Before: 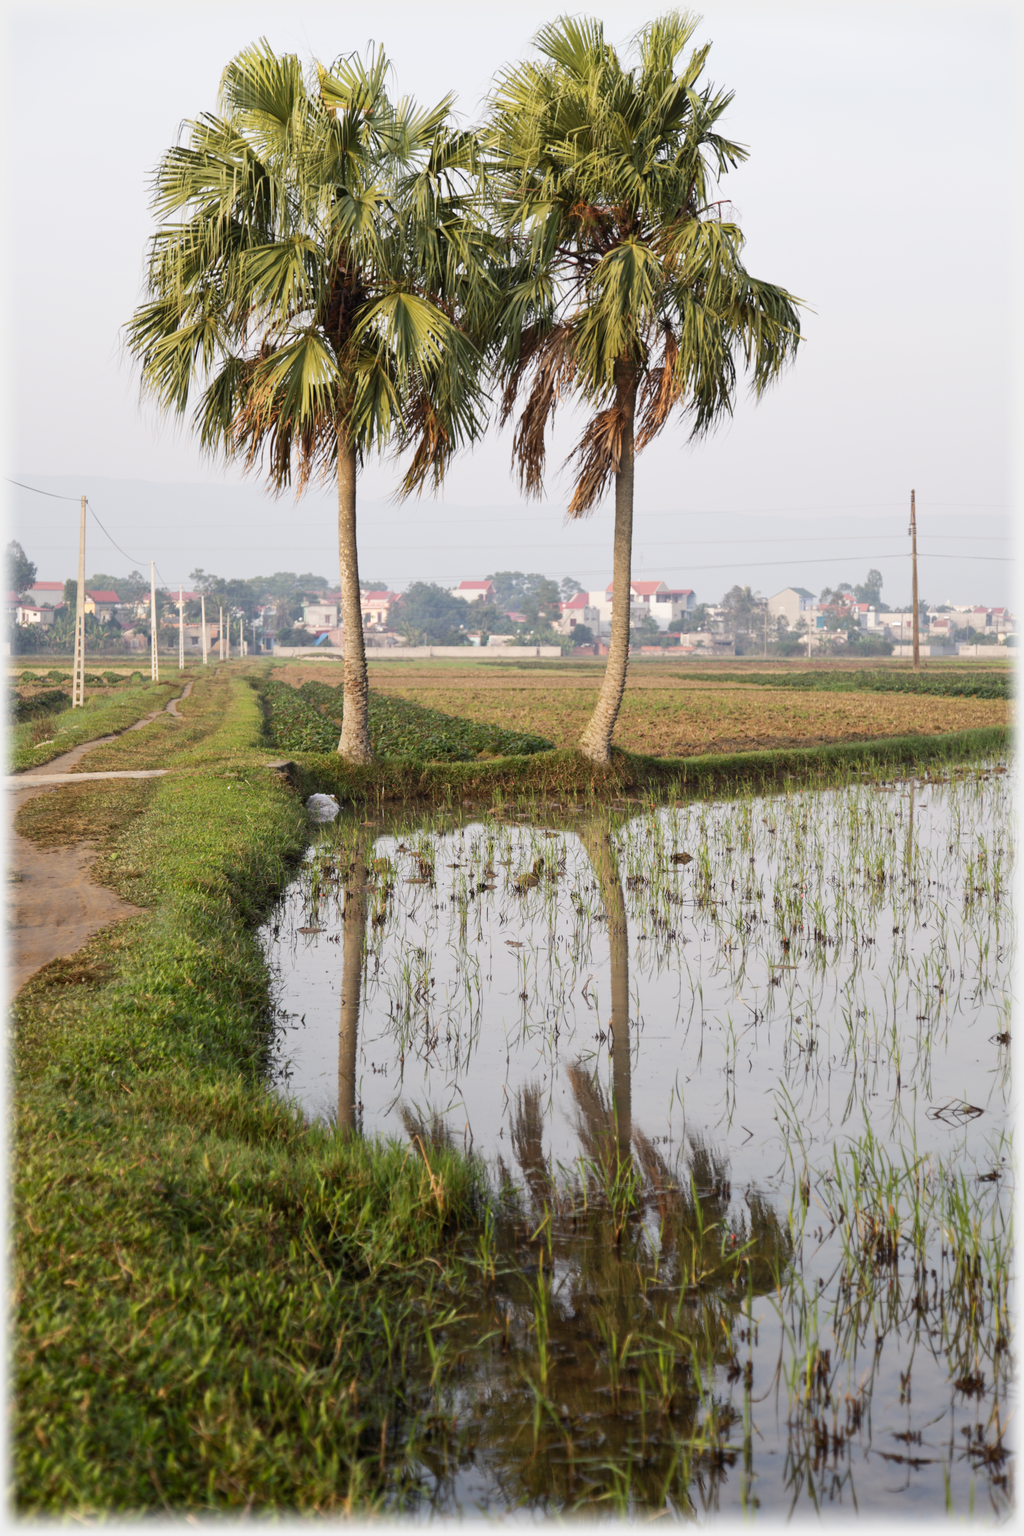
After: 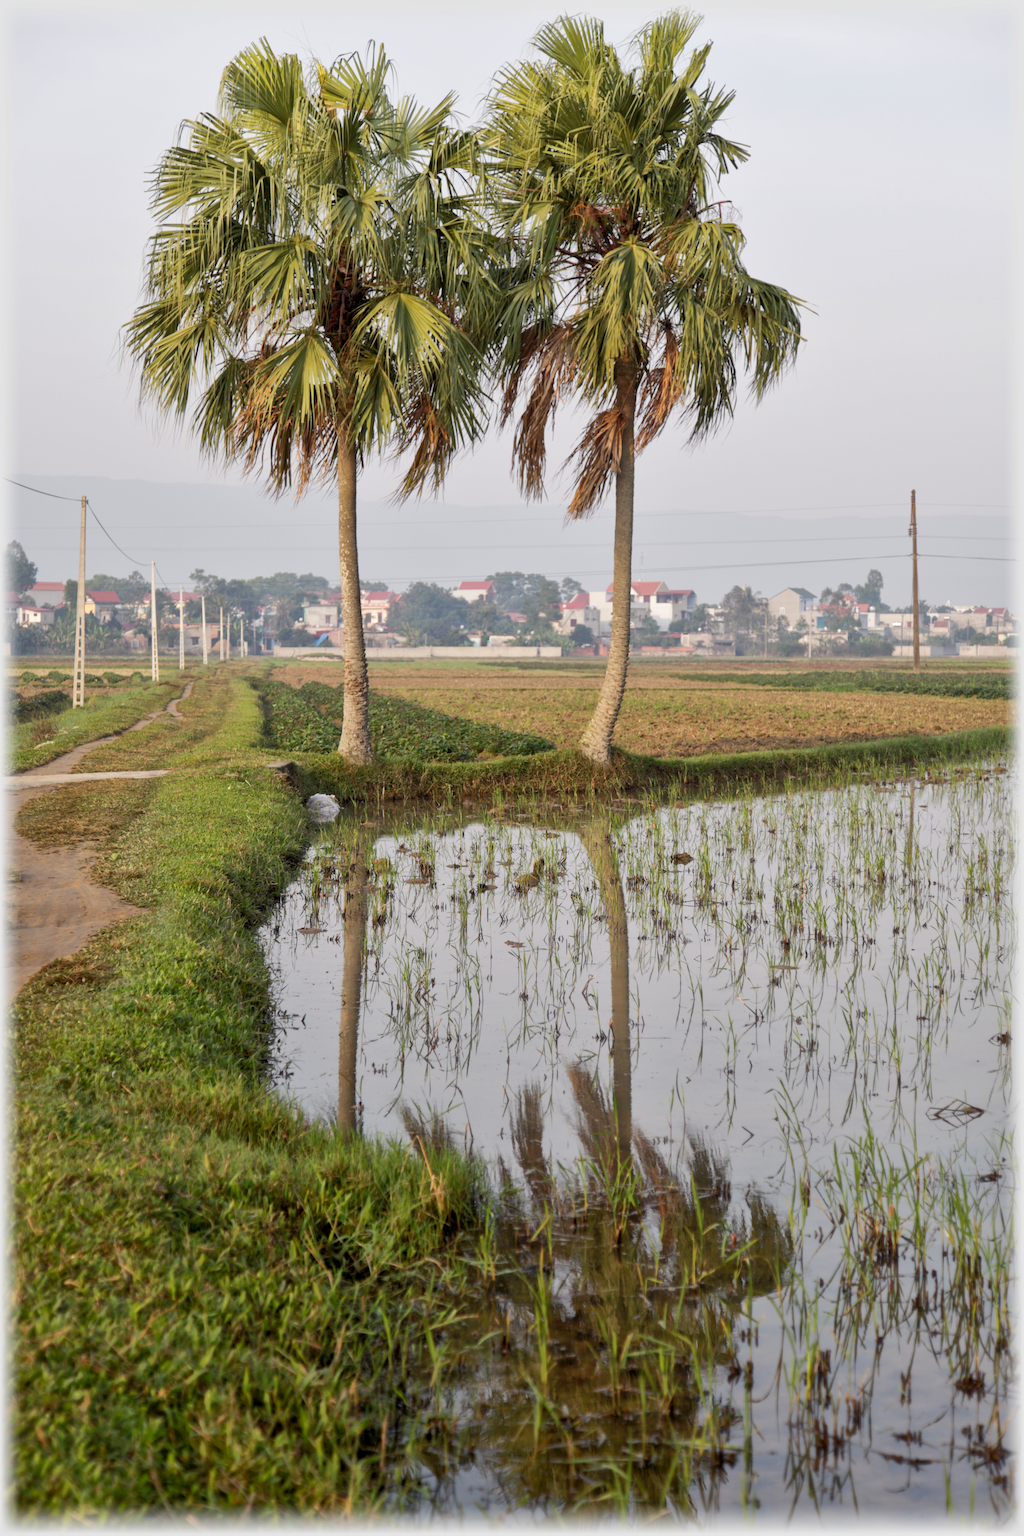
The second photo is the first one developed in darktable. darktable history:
shadows and highlights: on, module defaults
exposure: black level correction 0.004, exposure 0.014 EV, compensate highlight preservation false
